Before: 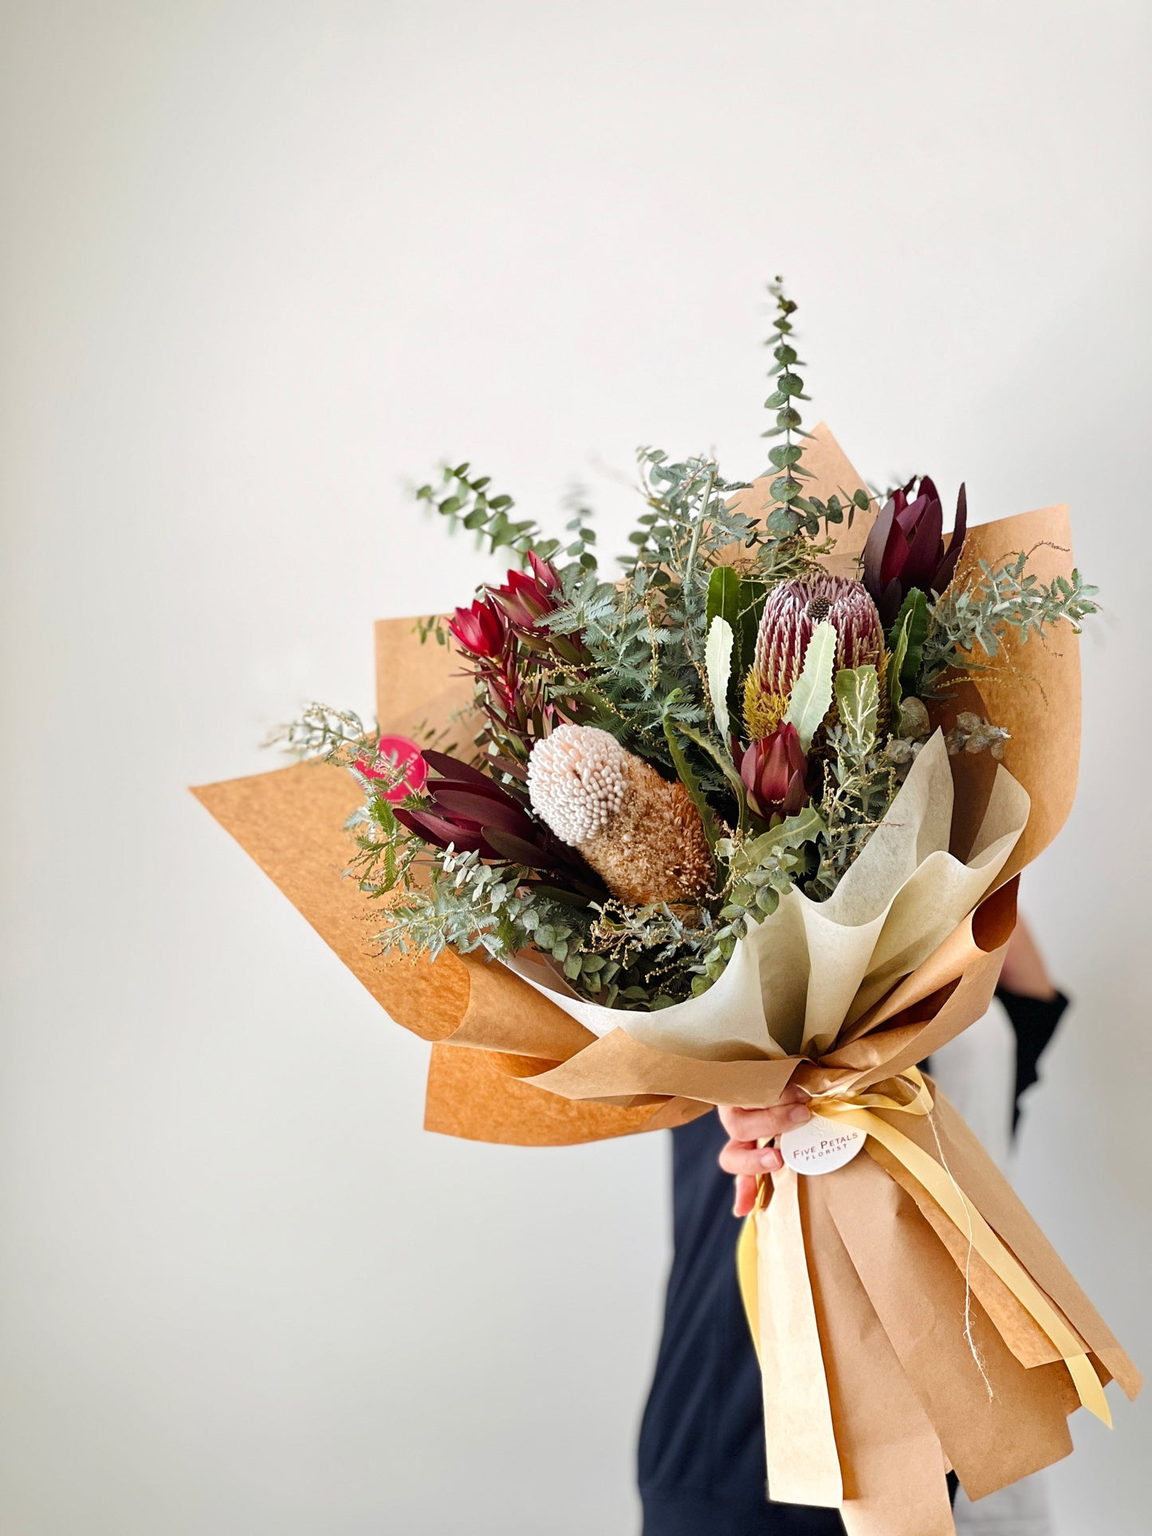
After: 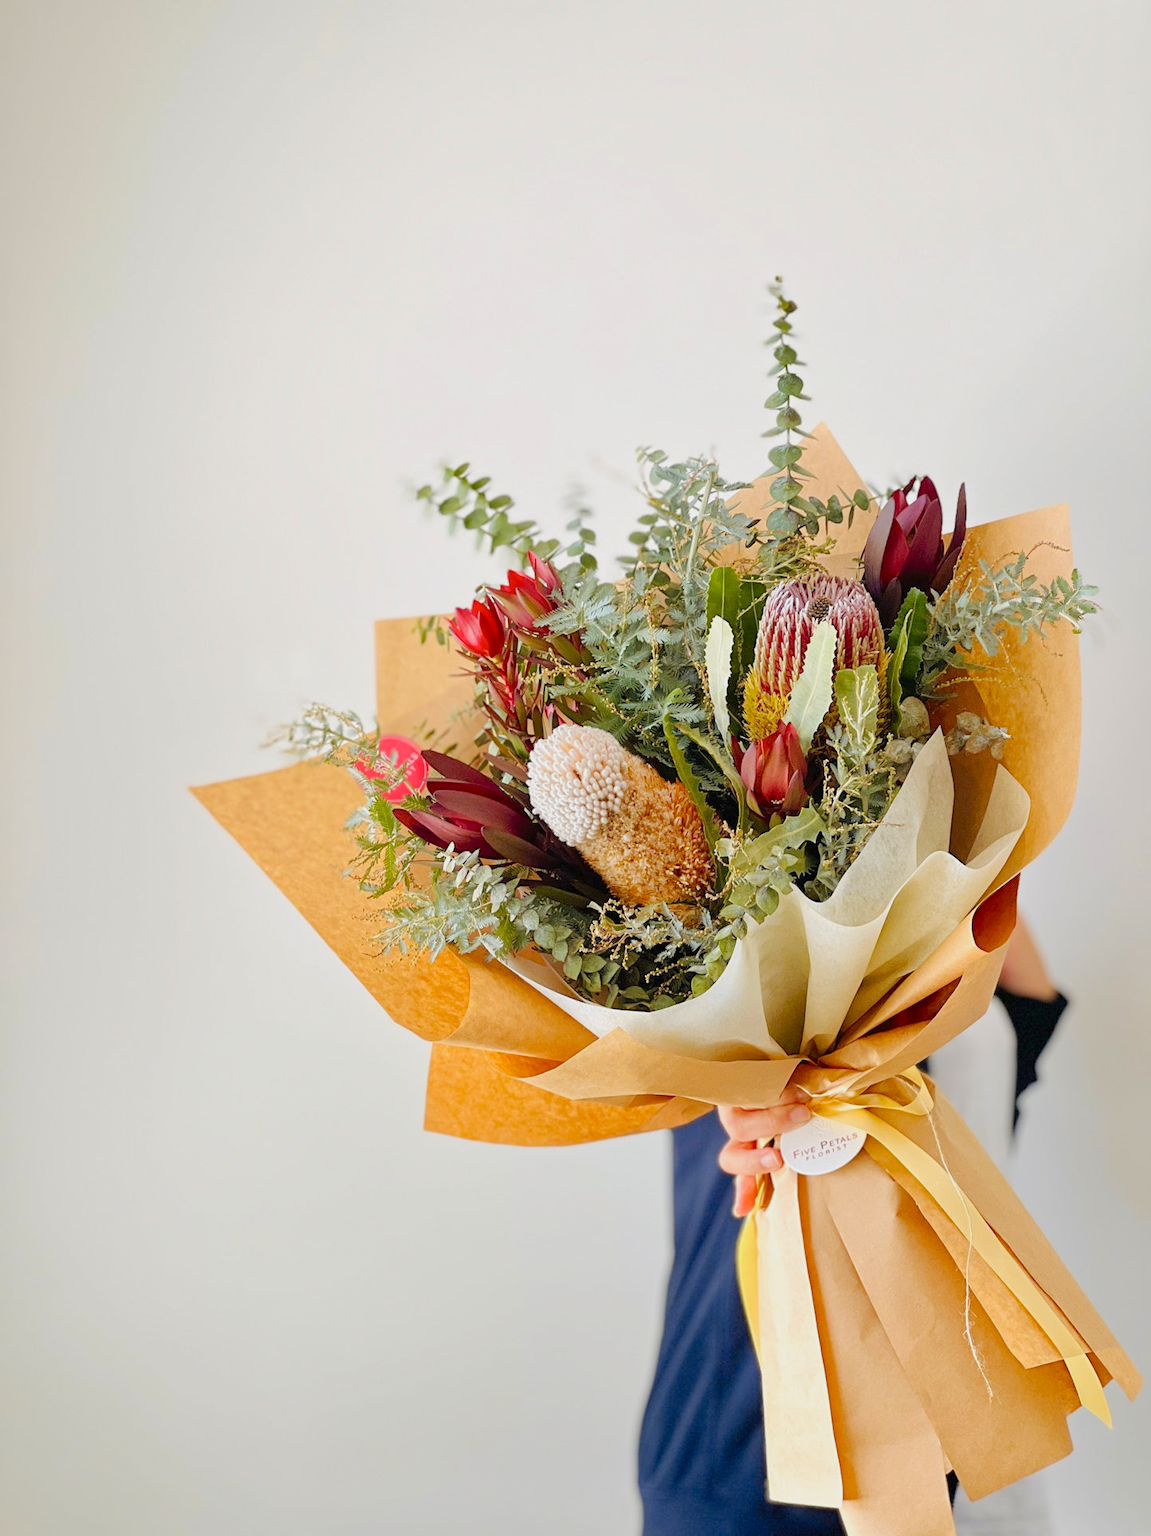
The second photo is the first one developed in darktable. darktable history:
color contrast: green-magenta contrast 0.8, blue-yellow contrast 1.1, unbound 0
tone curve: curves: ch0 [(0, 0) (0.004, 0.008) (0.077, 0.156) (0.169, 0.29) (0.774, 0.774) (0.988, 0.926)], color space Lab, linked channels, preserve colors none
color correction: saturation 1.11
